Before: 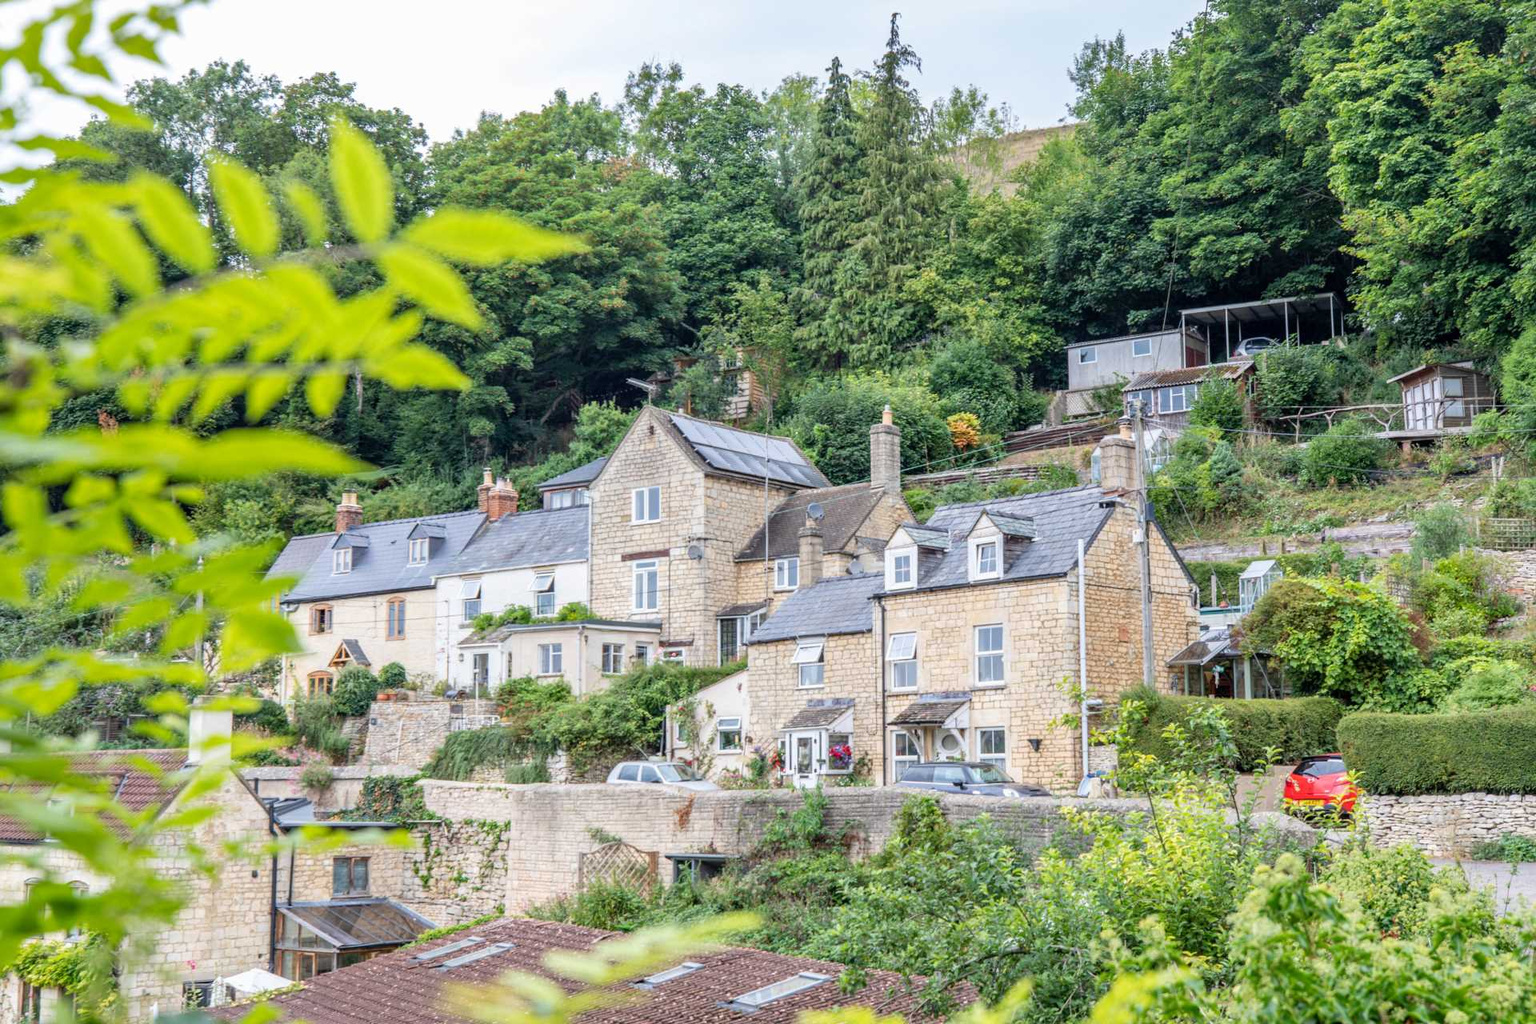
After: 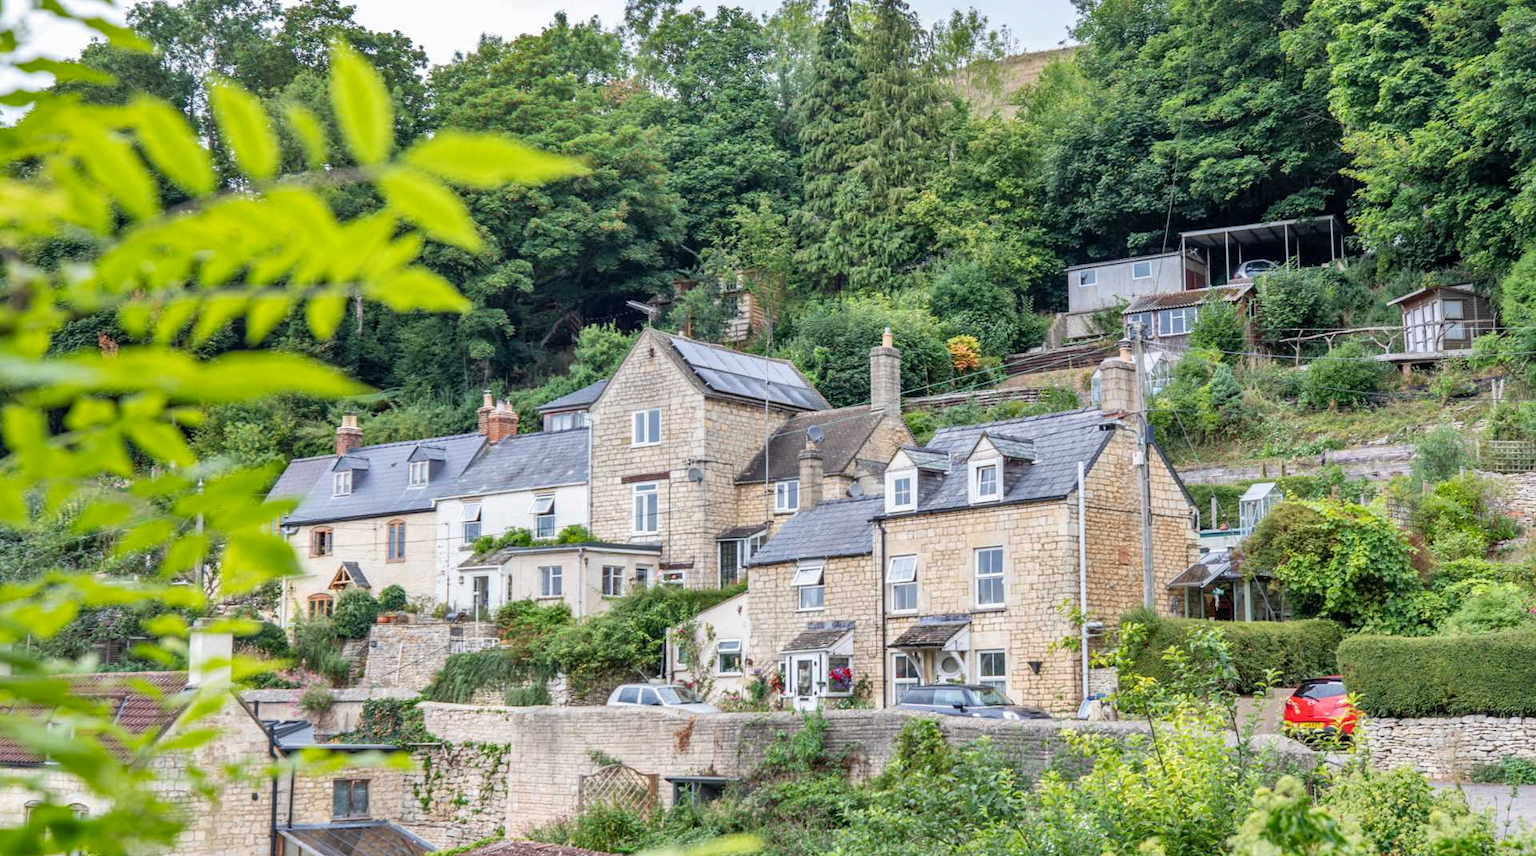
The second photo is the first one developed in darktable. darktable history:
shadows and highlights: low approximation 0.01, soften with gaussian
crop: top 7.625%, bottom 8.027%
